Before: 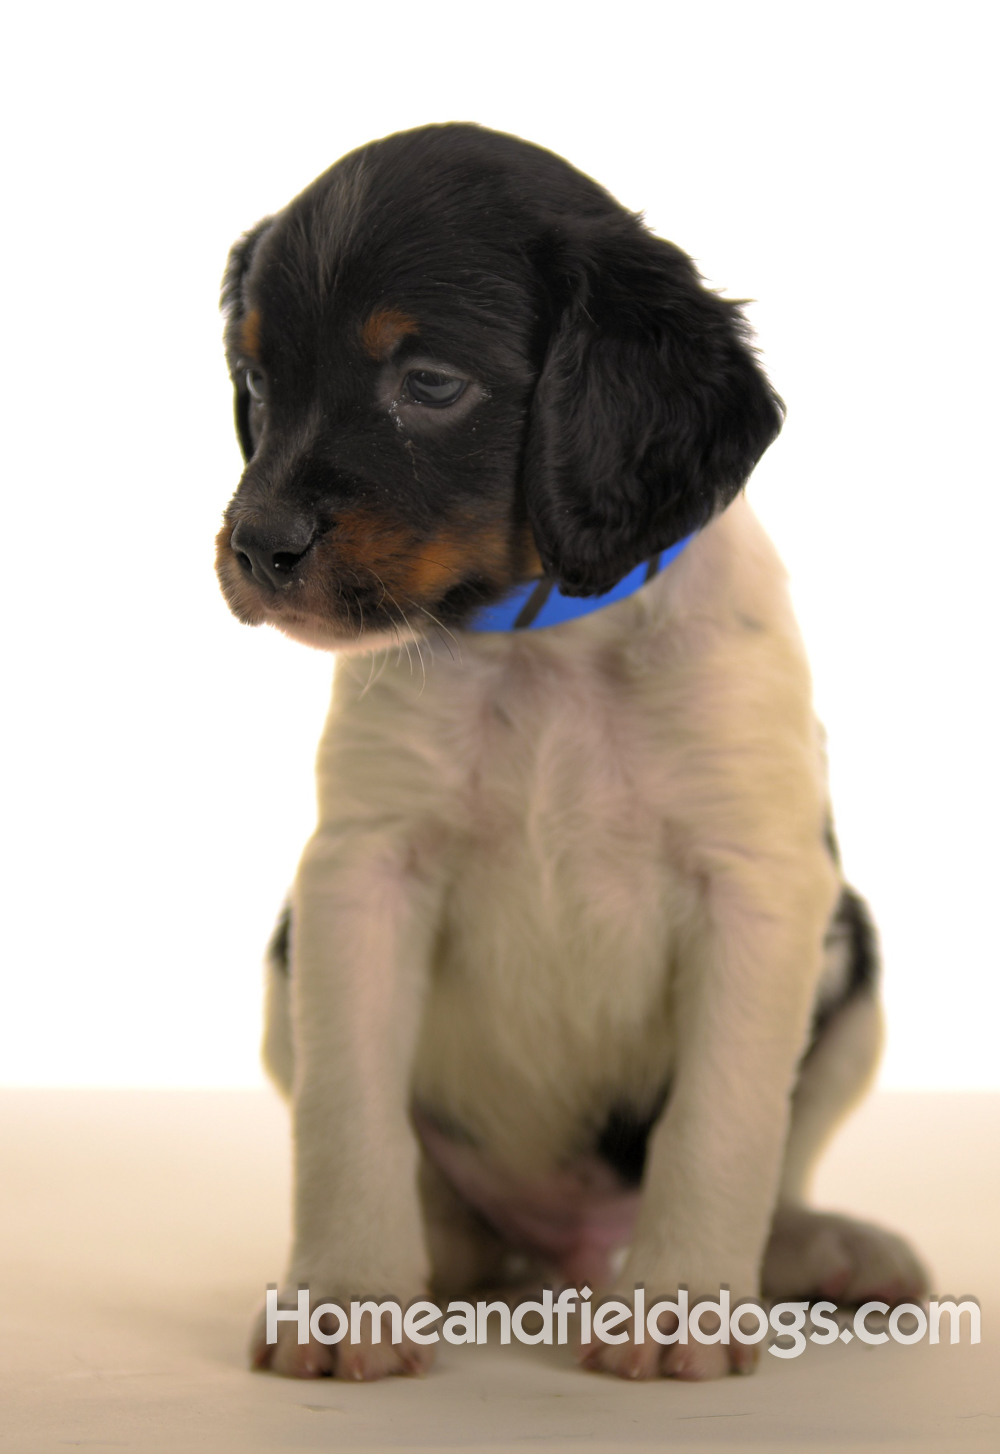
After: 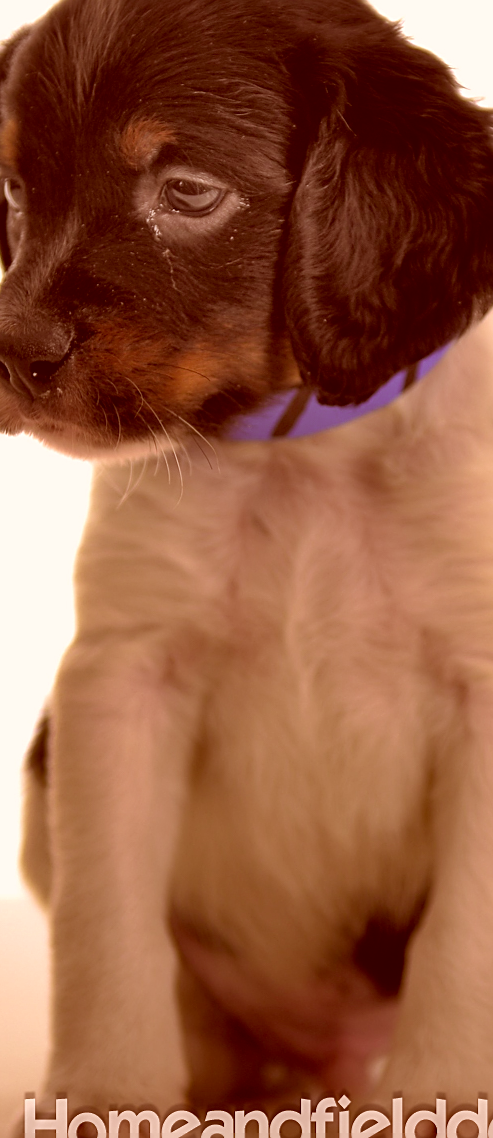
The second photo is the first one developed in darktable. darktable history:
color correction: highlights a* 9.1, highlights b* 8.61, shadows a* 39.81, shadows b* 39.75, saturation 0.773
shadows and highlights: shadows 60.31, soften with gaussian
sharpen: on, module defaults
crop and rotate: angle 0.017°, left 24.241%, top 13.13%, right 26.358%, bottom 8.525%
